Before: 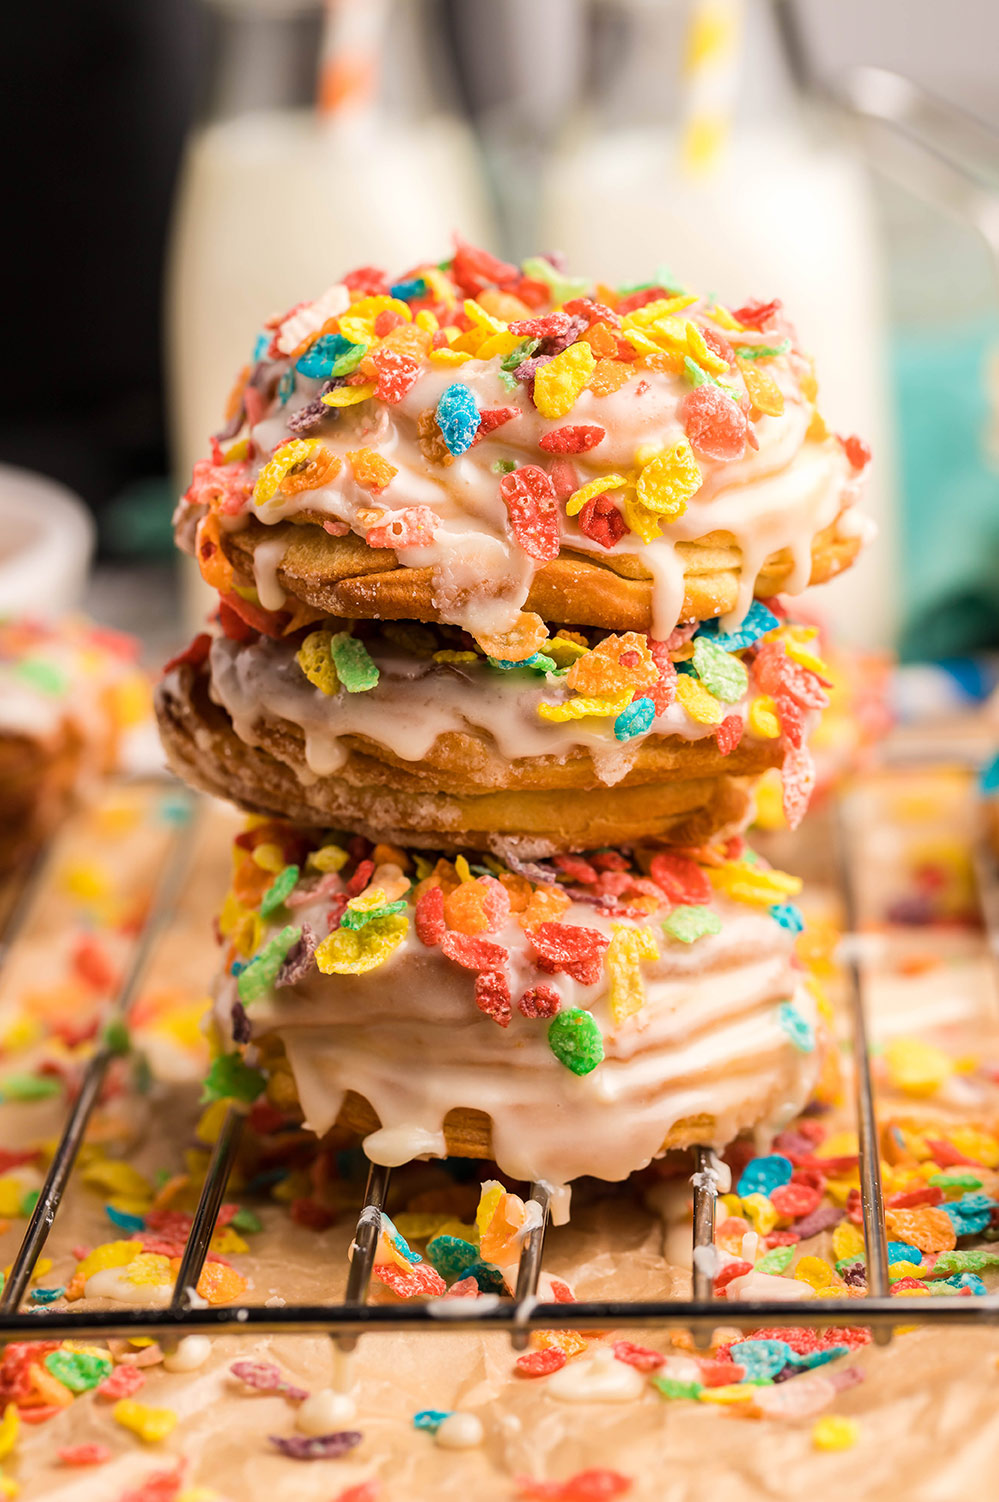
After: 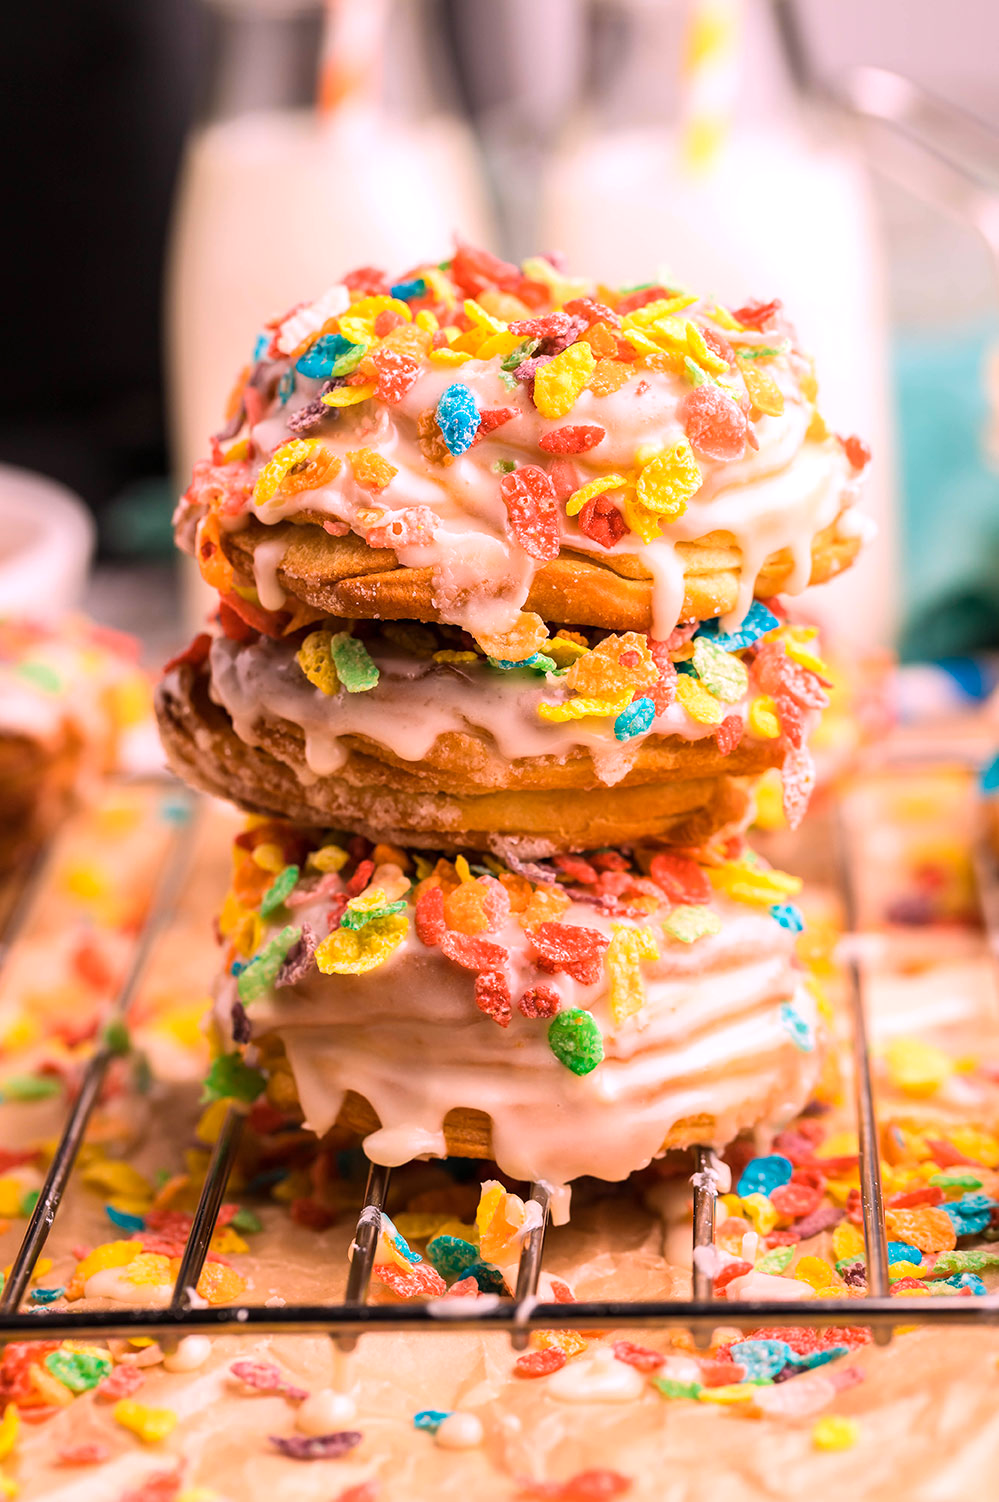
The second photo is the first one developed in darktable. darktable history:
color correction: highlights a* -6.69, highlights b* 0.49
white balance: red 1.188, blue 1.11
